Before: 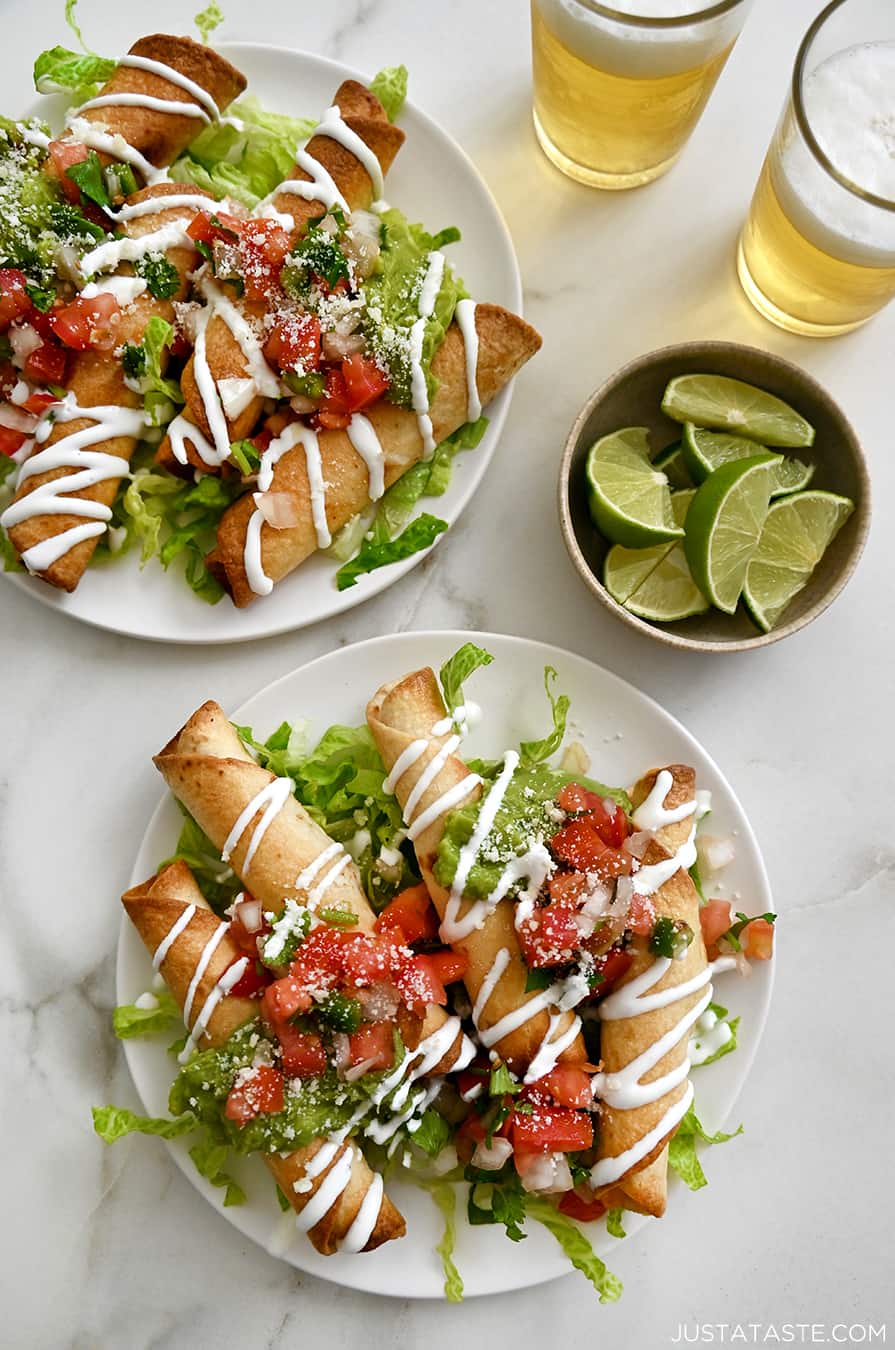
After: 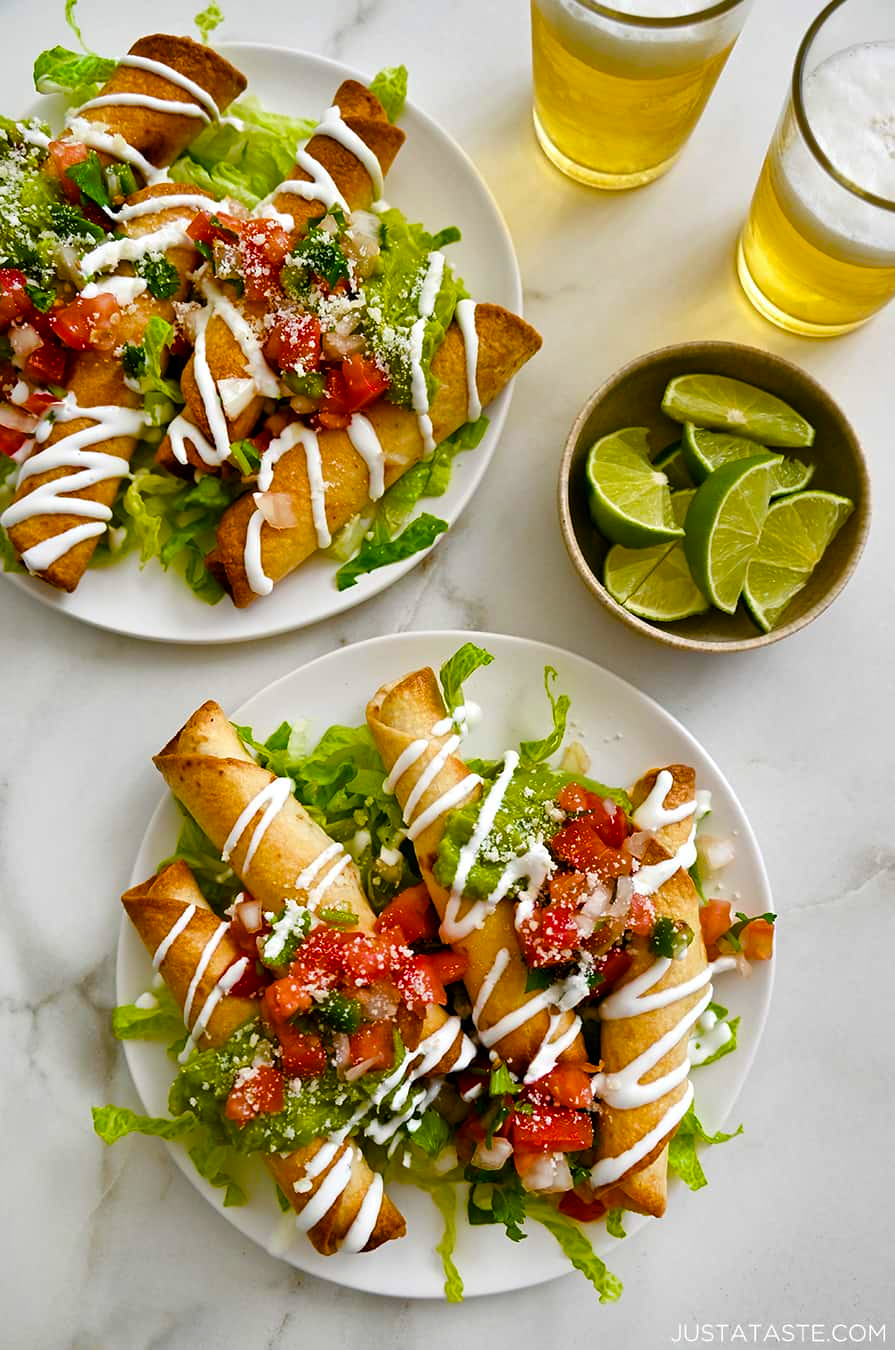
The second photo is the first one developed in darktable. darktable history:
color balance rgb: perceptual saturation grading › global saturation 37.089%, perceptual saturation grading › shadows 35.555%, global vibrance 9.583%
shadows and highlights: shadows 51.86, highlights -28.5, soften with gaussian
